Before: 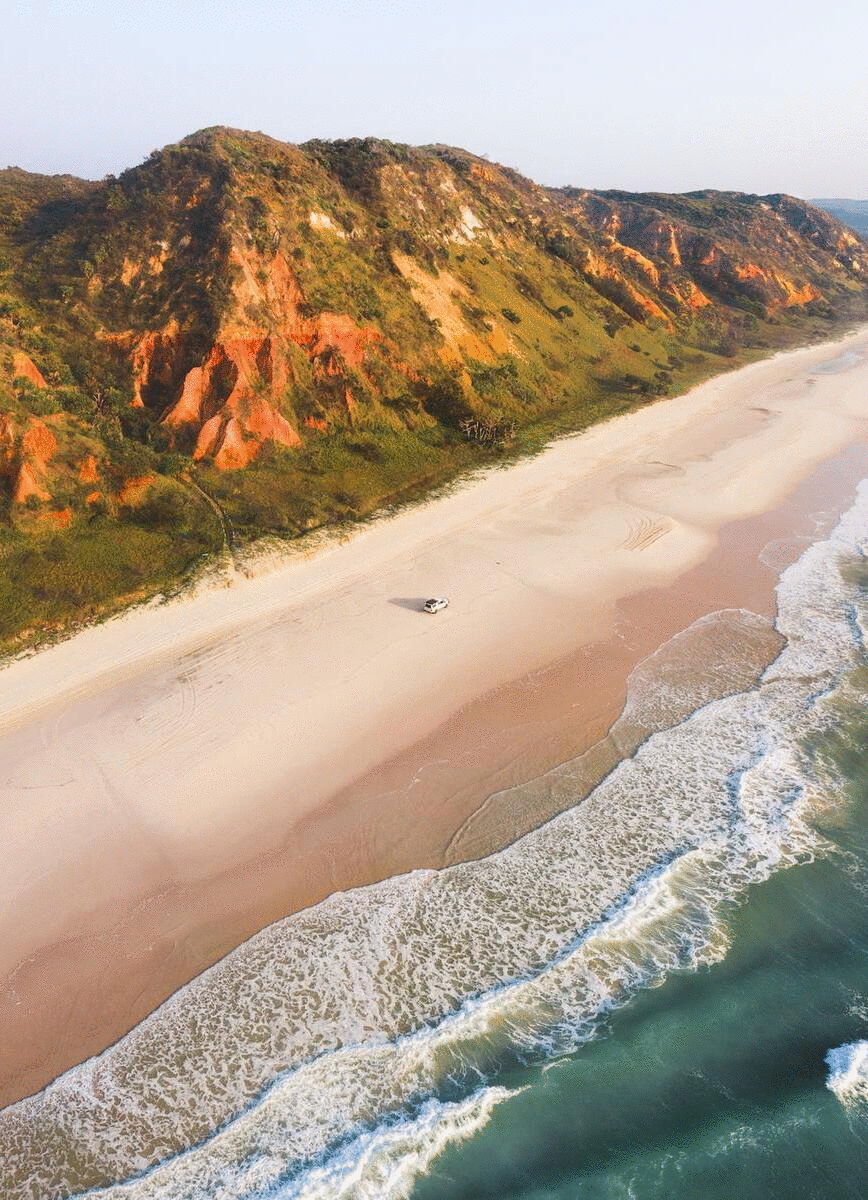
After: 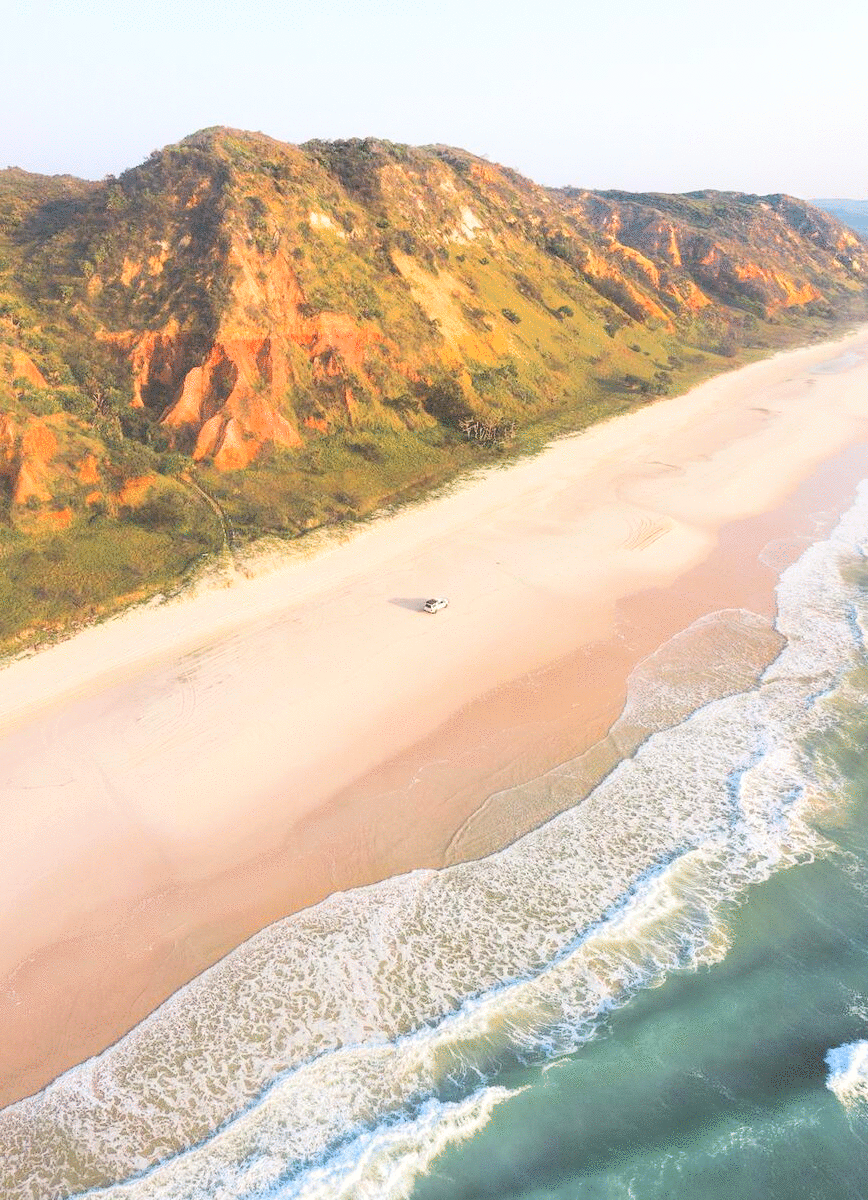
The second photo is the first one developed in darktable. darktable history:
global tonemap: drago (0.7, 100)
exposure: exposure 0.29 EV, compensate highlight preservation false
